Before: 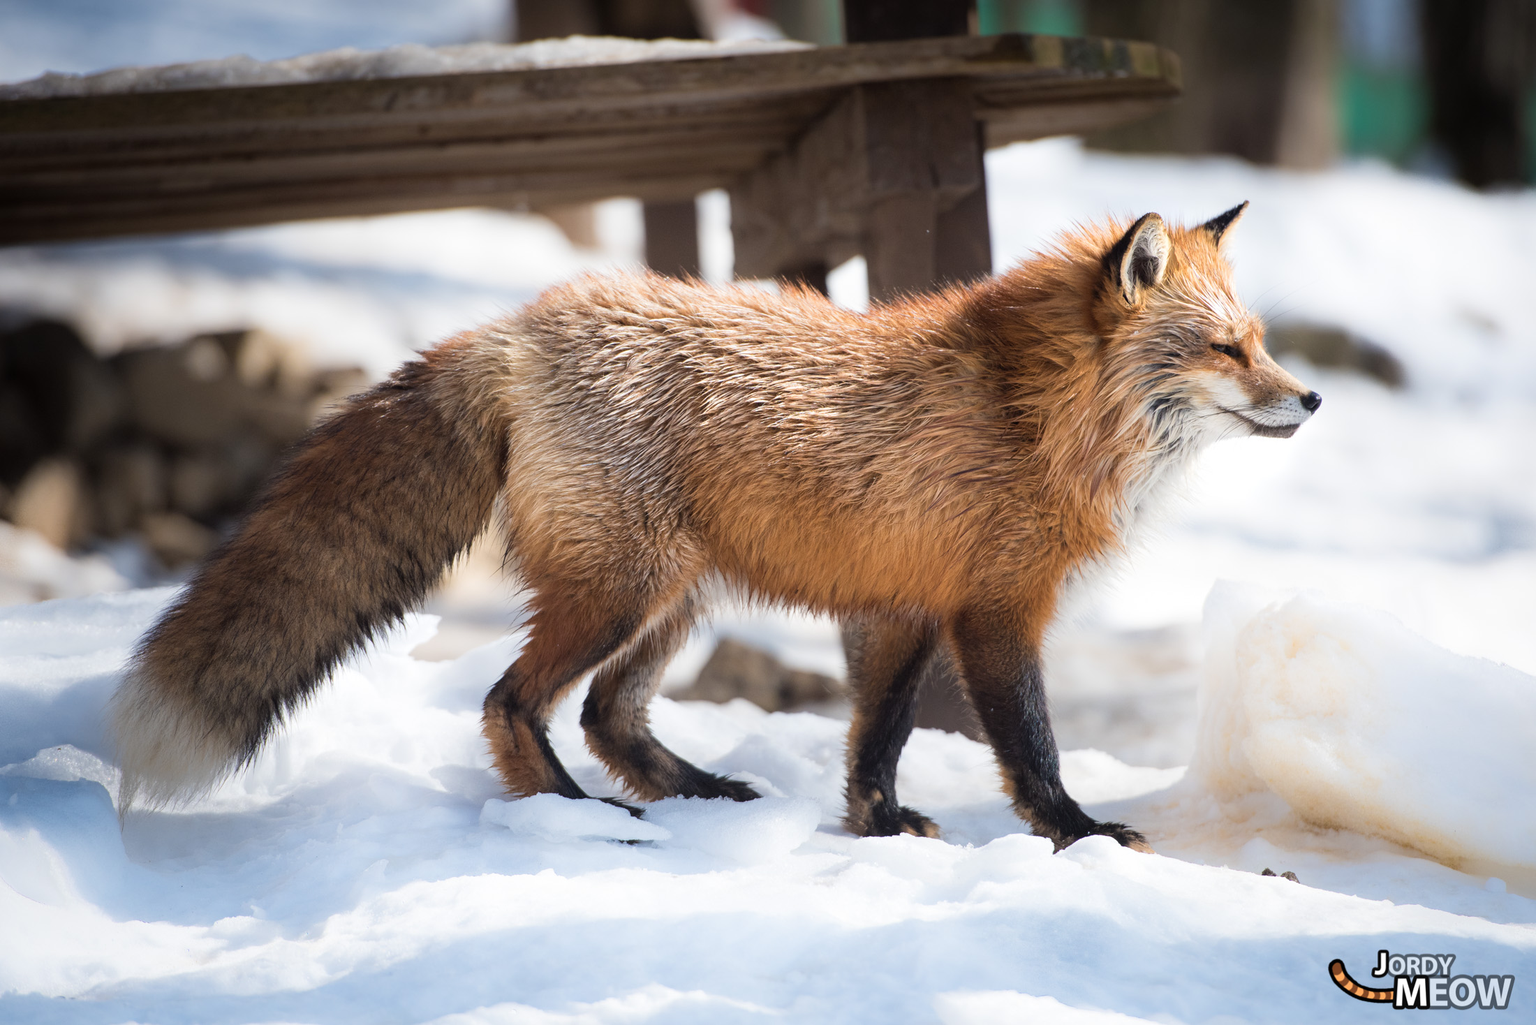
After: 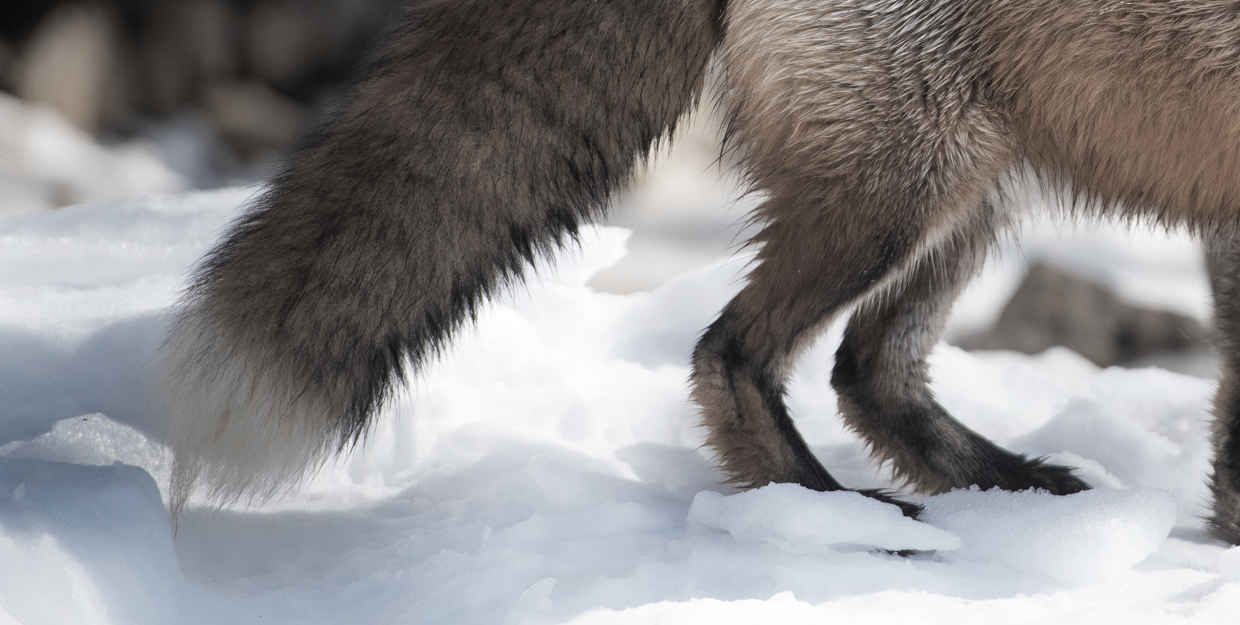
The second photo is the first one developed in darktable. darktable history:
color zones: curves: ch0 [(0, 0.487) (0.241, 0.395) (0.434, 0.373) (0.658, 0.412) (0.838, 0.487)]; ch1 [(0, 0) (0.053, 0.053) (0.211, 0.202) (0.579, 0.259) (0.781, 0.241)]
crop: top 44.483%, right 43.593%, bottom 12.892%
